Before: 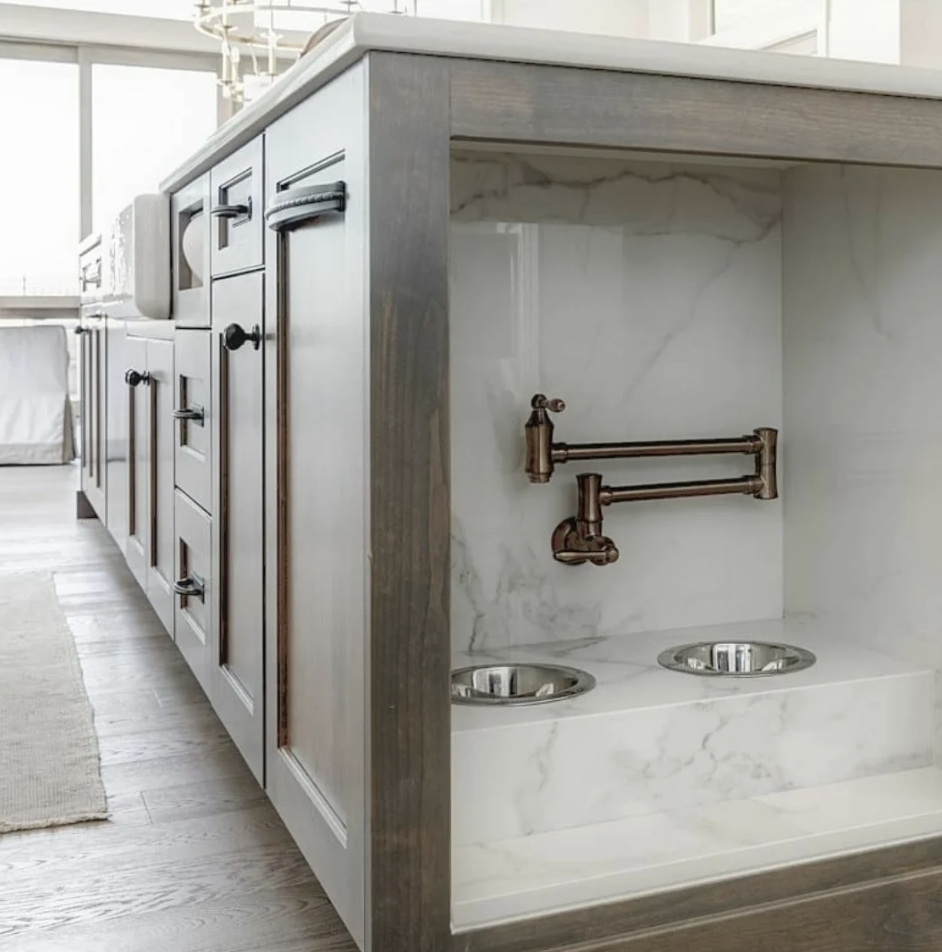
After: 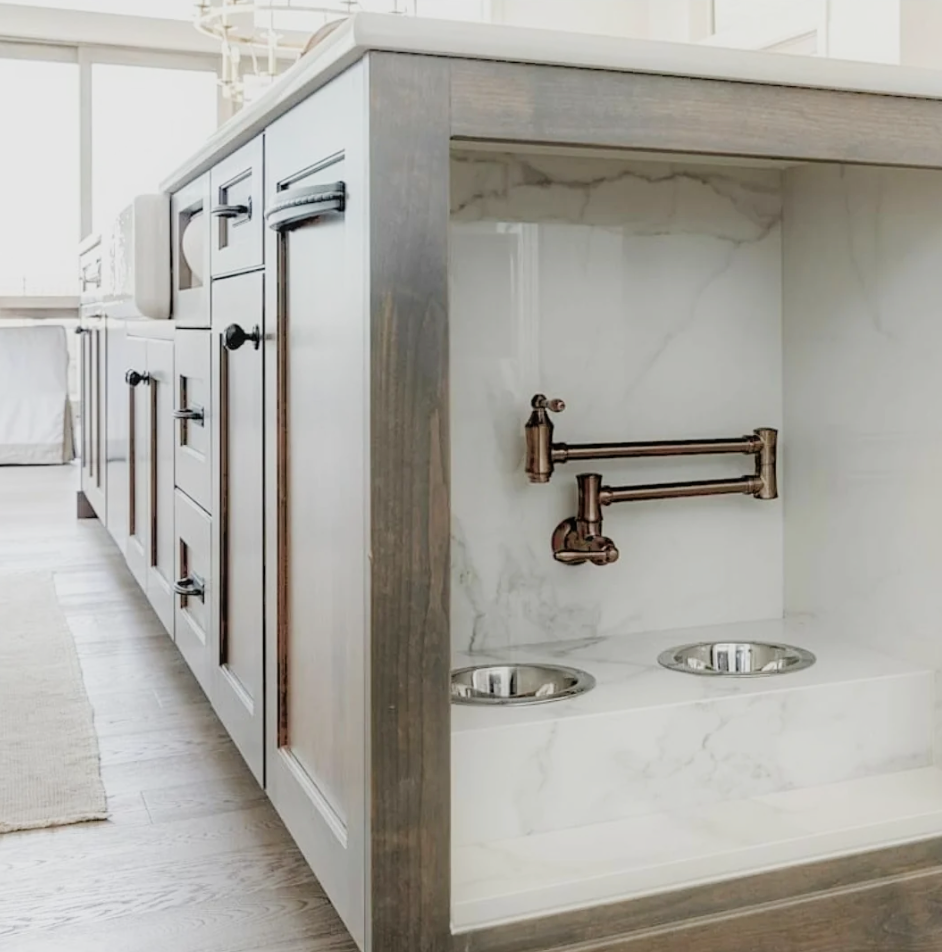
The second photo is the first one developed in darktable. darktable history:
filmic rgb: black relative exposure -7.65 EV, white relative exposure 4.56 EV, hardness 3.61
exposure: exposure 0.6 EV, compensate highlight preservation false
